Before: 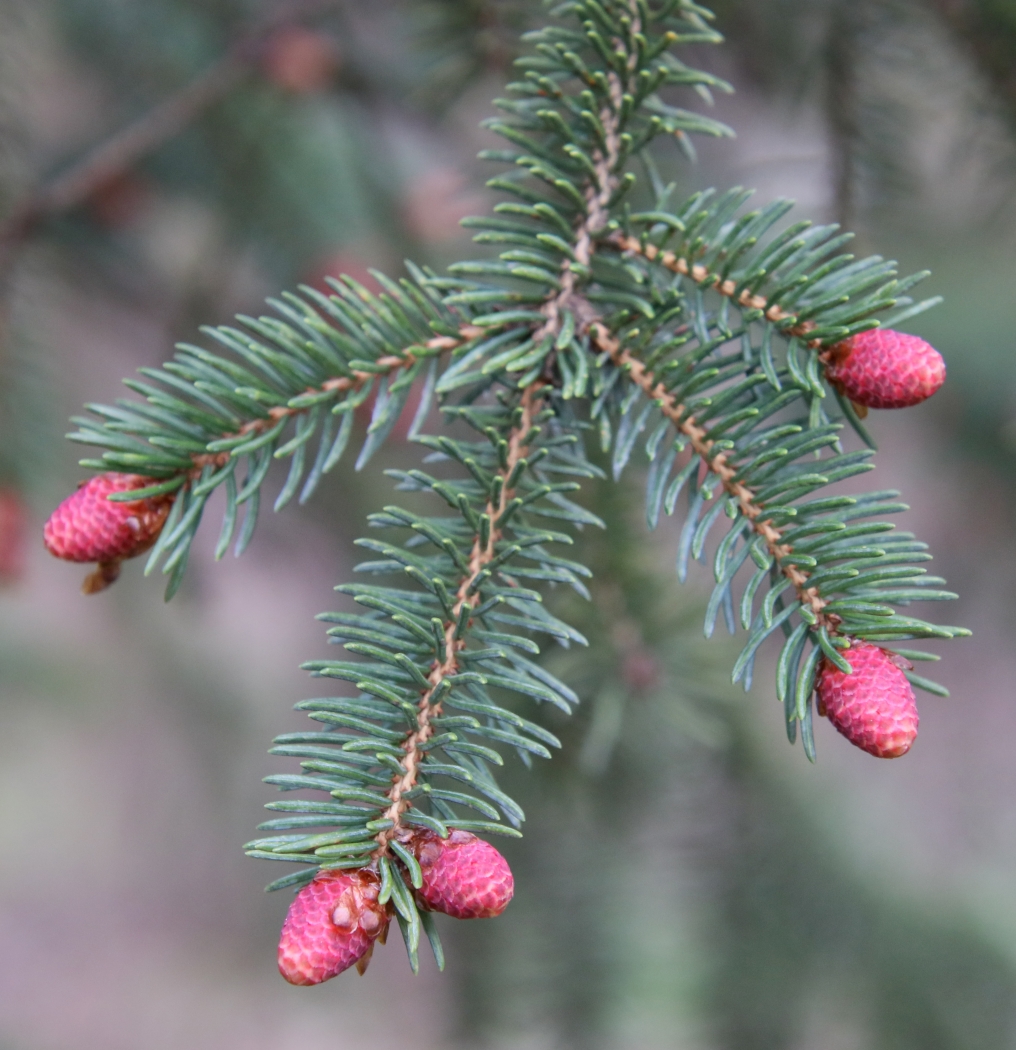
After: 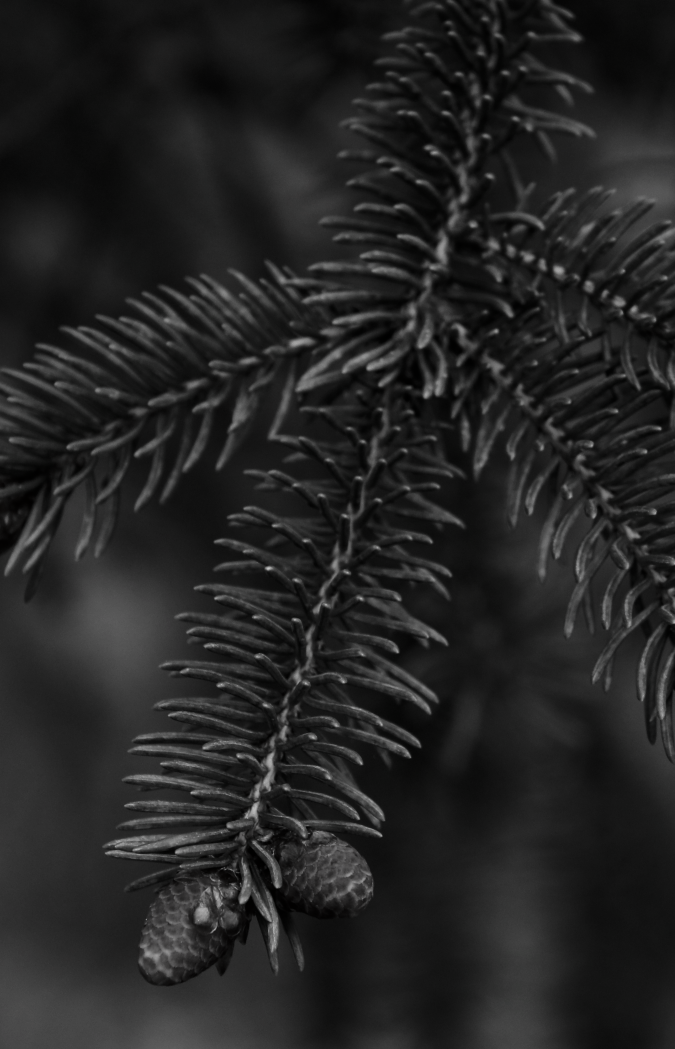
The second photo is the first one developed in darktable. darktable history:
crop and rotate: left 13.849%, right 19.667%
contrast brightness saturation: contrast 0.018, brightness -0.981, saturation -0.991
